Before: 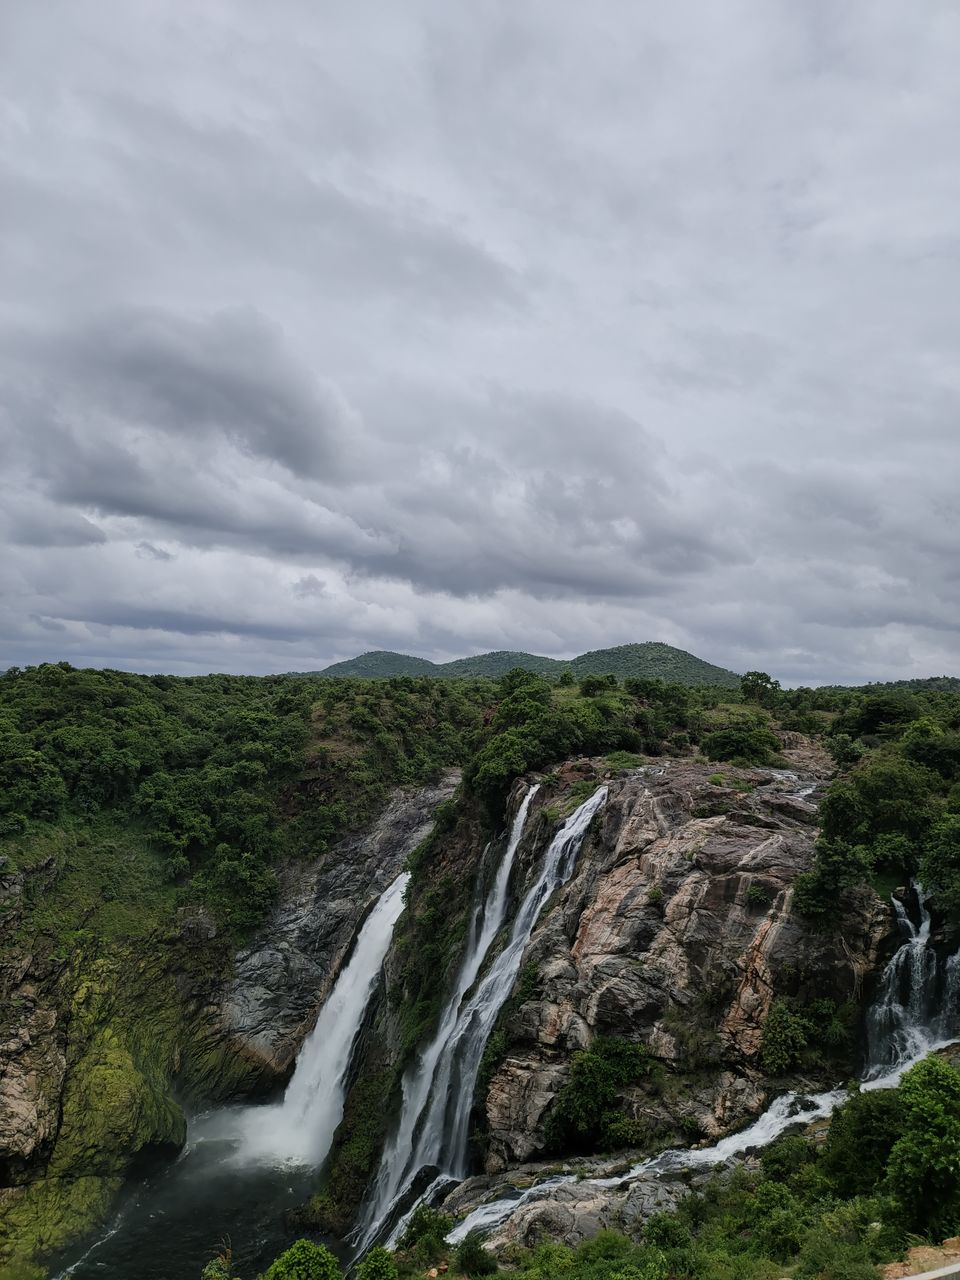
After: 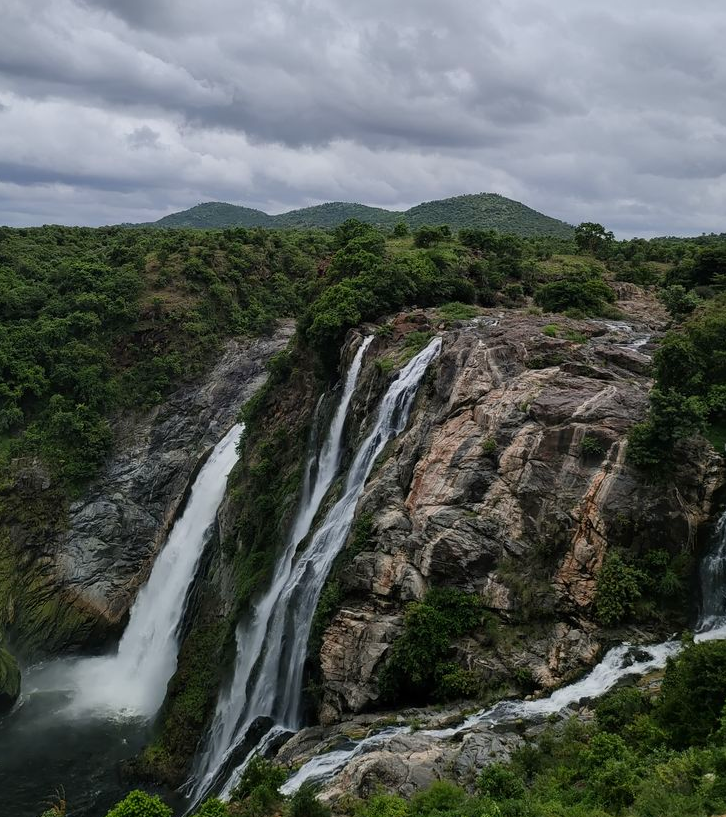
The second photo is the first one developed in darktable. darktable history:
crop and rotate: left 17.299%, top 35.115%, right 7.015%, bottom 1.024%
contrast brightness saturation: saturation 0.13
